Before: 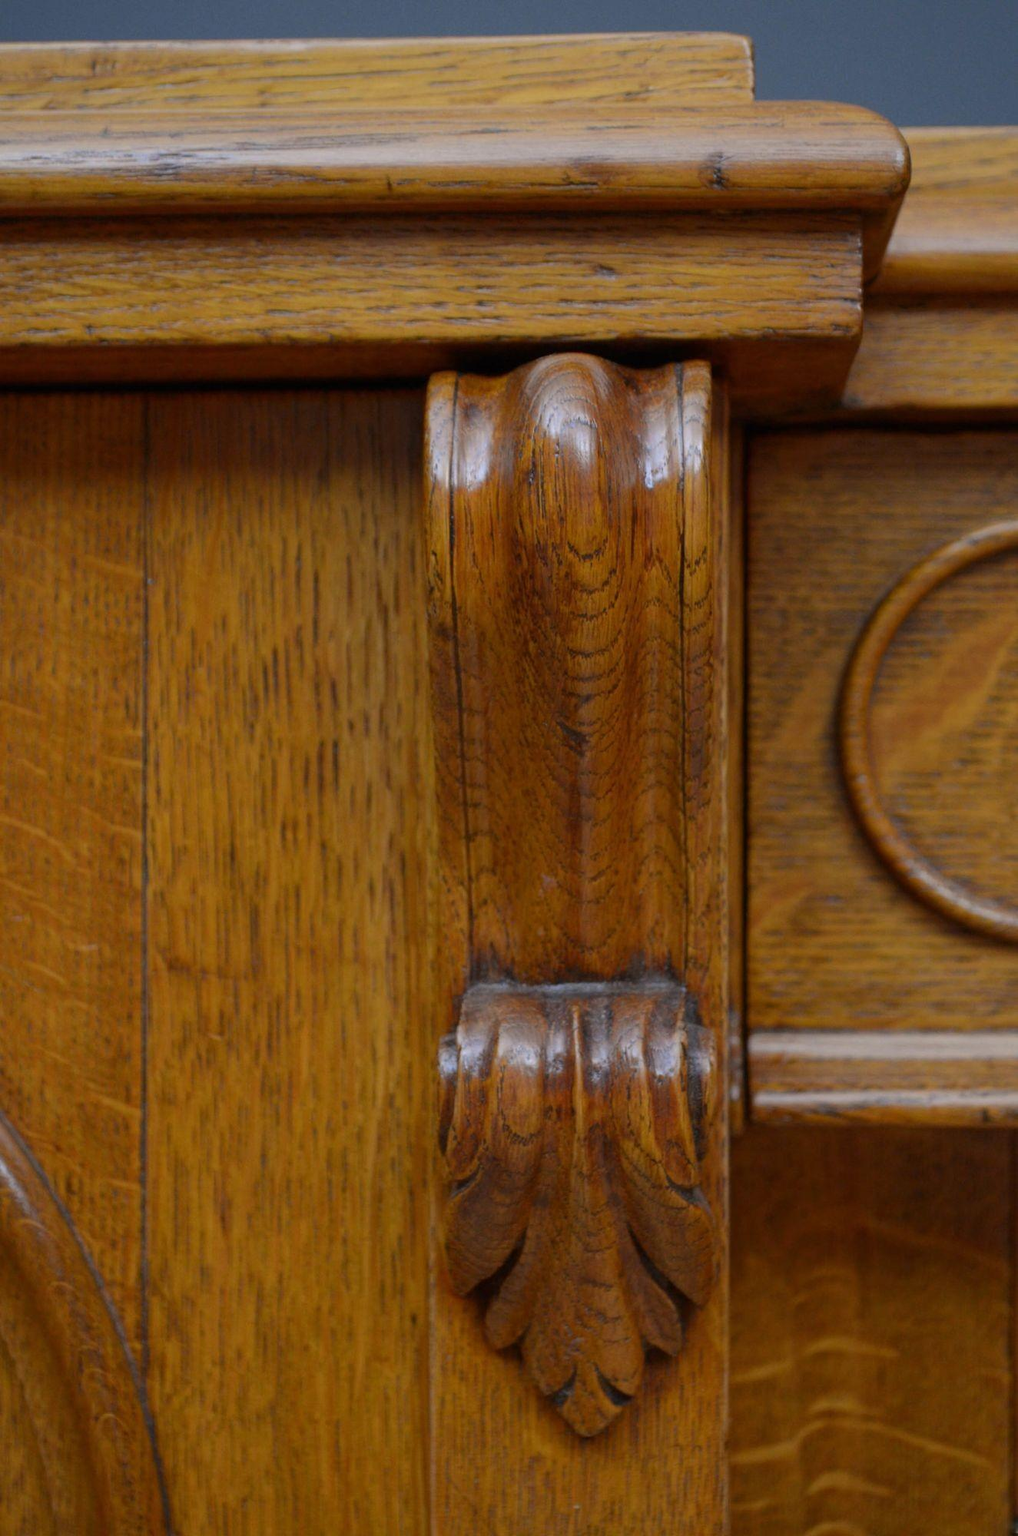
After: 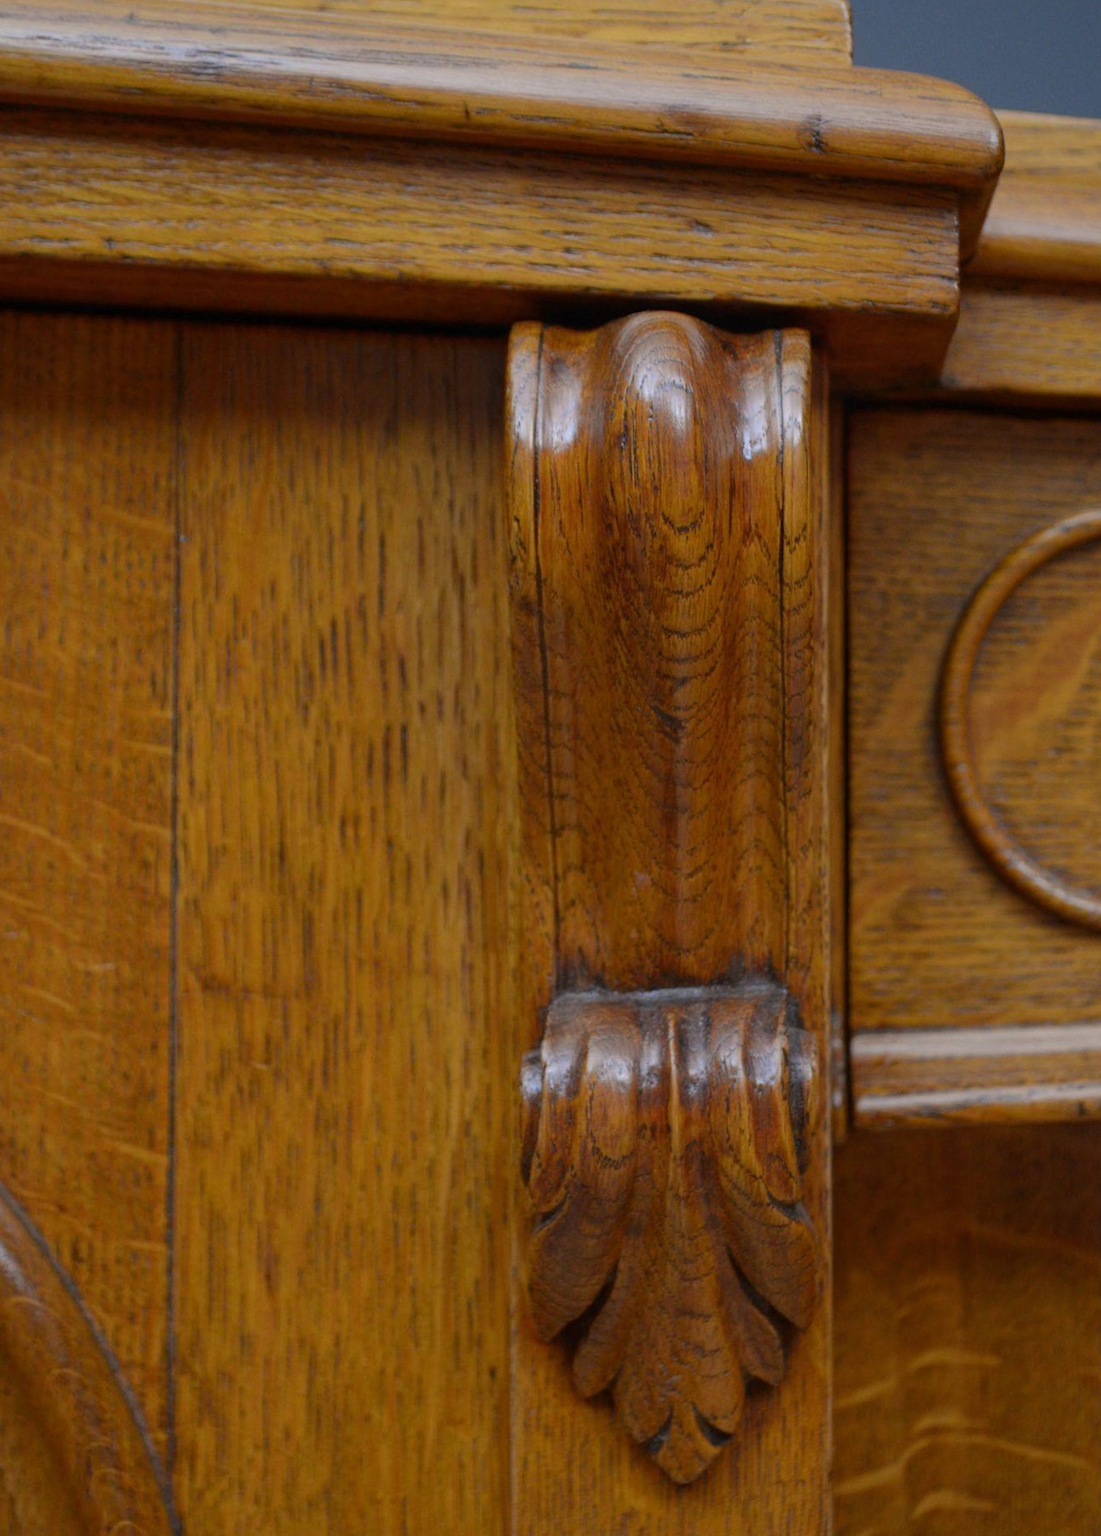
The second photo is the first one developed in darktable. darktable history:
rotate and perspective: rotation -0.013°, lens shift (vertical) -0.027, lens shift (horizontal) 0.178, crop left 0.016, crop right 0.989, crop top 0.082, crop bottom 0.918
bloom: on, module defaults
